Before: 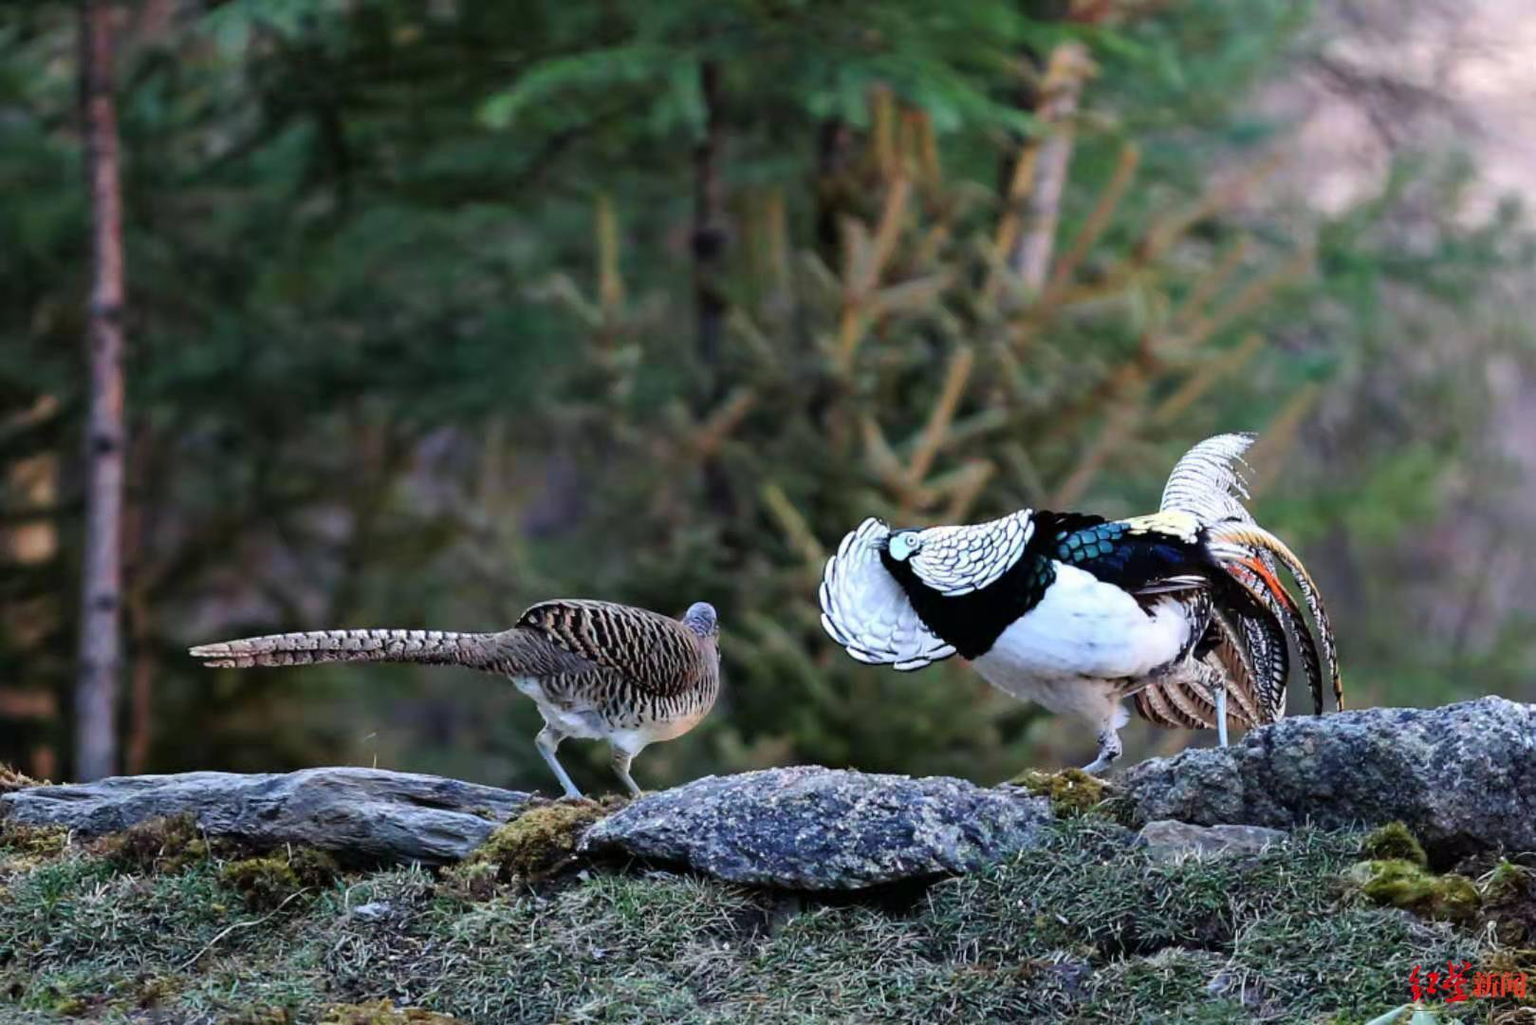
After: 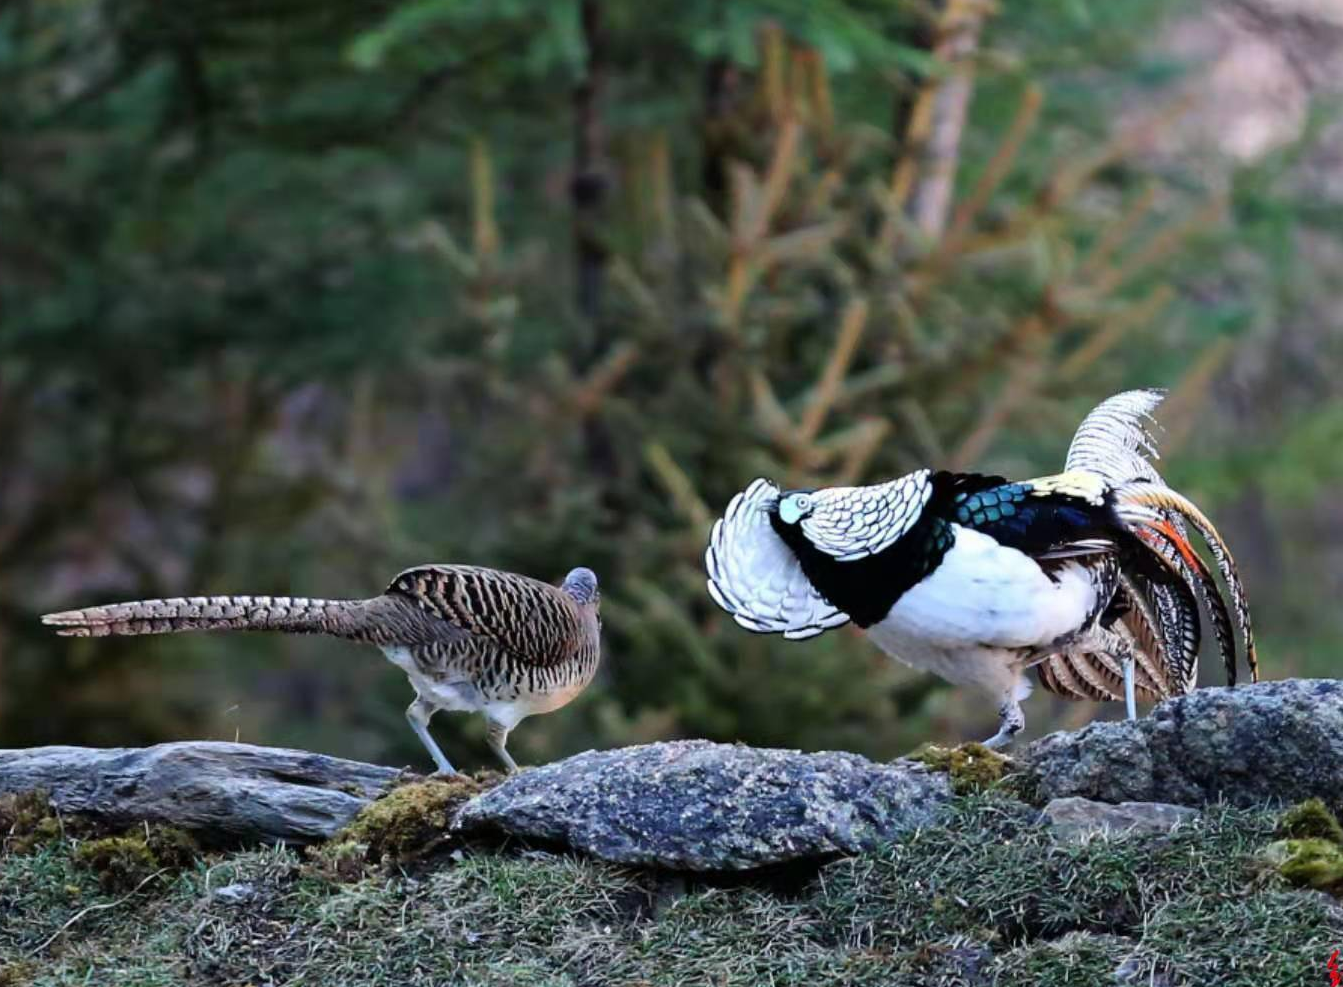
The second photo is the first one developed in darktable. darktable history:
crop: left 9.79%, top 6.233%, right 7.208%, bottom 2.366%
